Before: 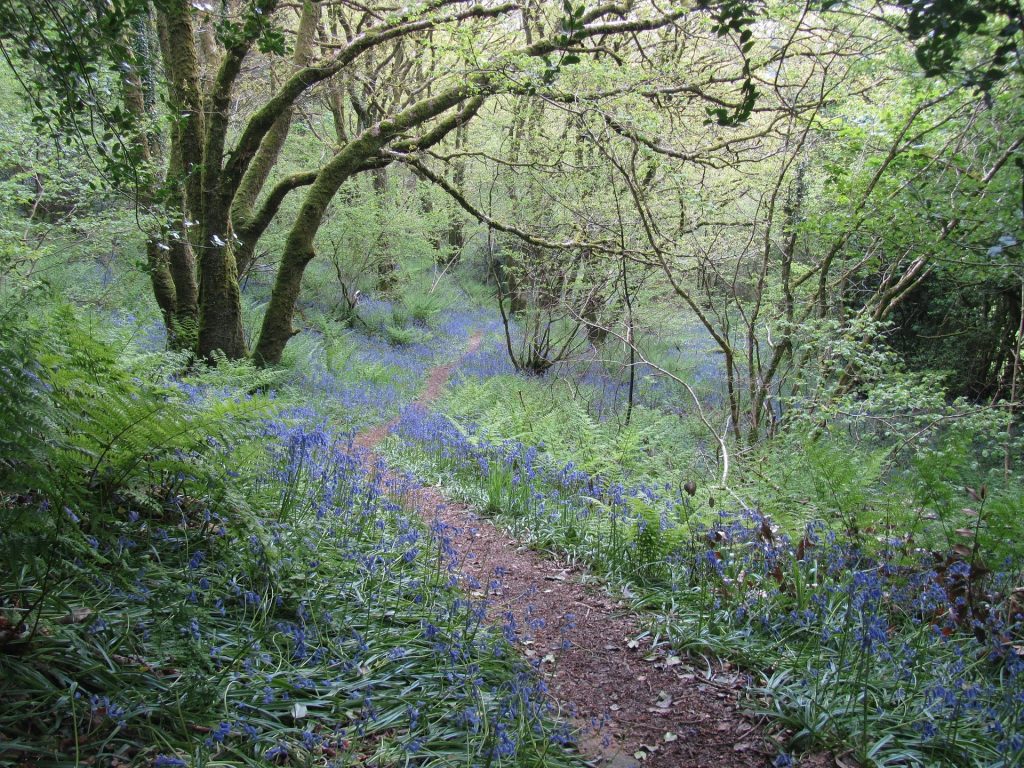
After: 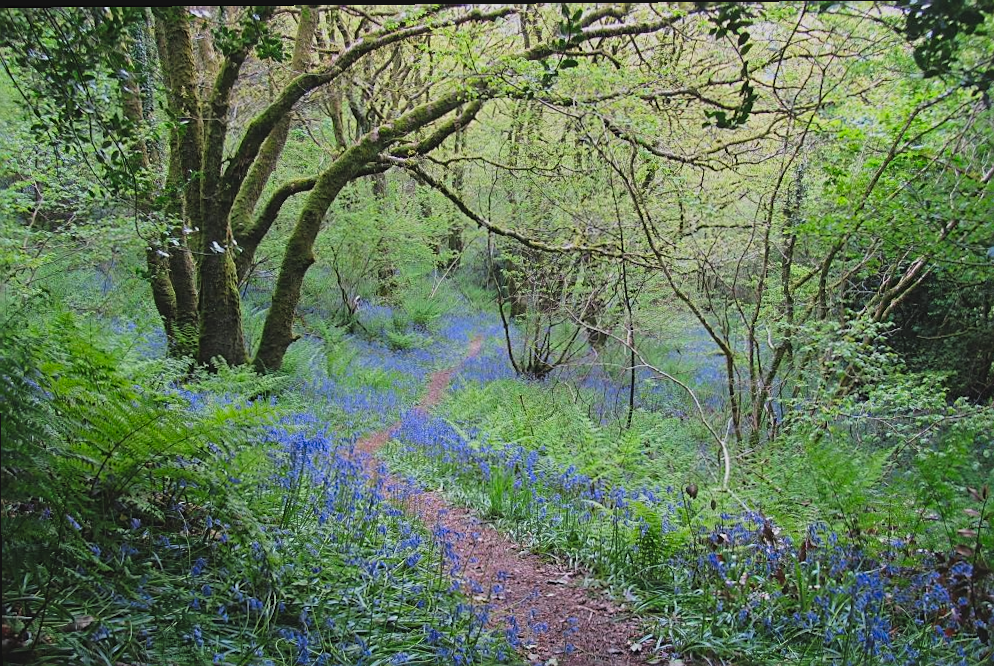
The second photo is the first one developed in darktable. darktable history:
crop and rotate: angle 0.472°, left 0.227%, right 3.212%, bottom 14.14%
contrast brightness saturation: saturation 0.517
sharpen: on, module defaults
filmic rgb: black relative exposure -8.03 EV, white relative exposure 4.03 EV, hardness 4.11, color science v6 (2022)
exposure: black level correction -0.015, exposure -0.127 EV, compensate highlight preservation false
